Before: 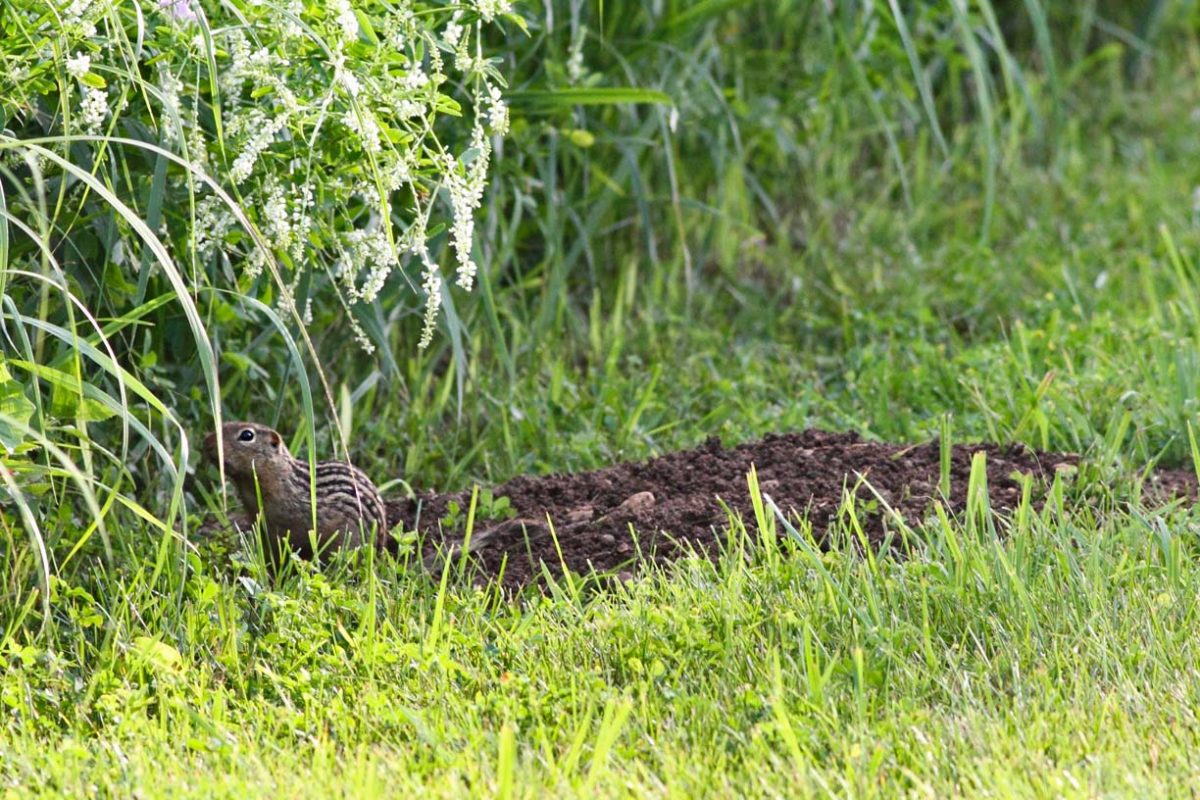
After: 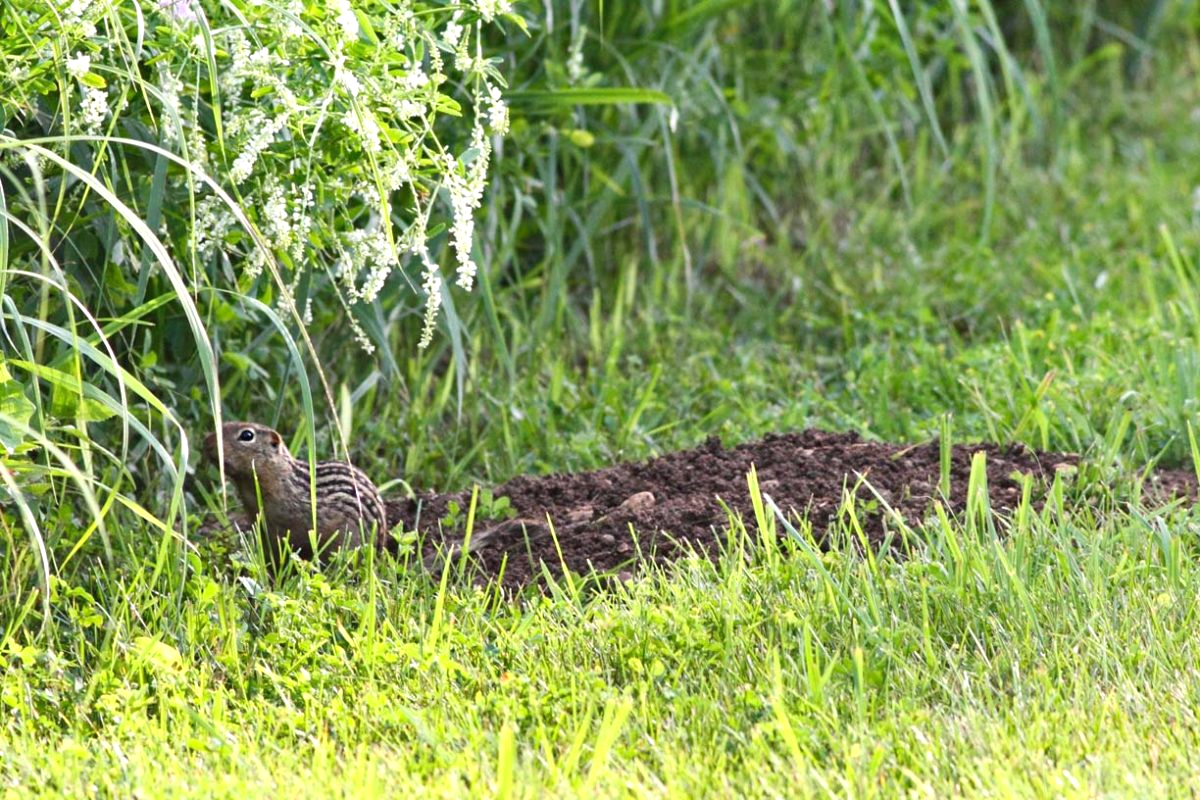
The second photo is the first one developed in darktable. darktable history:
exposure: exposure 0.3 EV, compensate exposure bias true, compensate highlight preservation false
